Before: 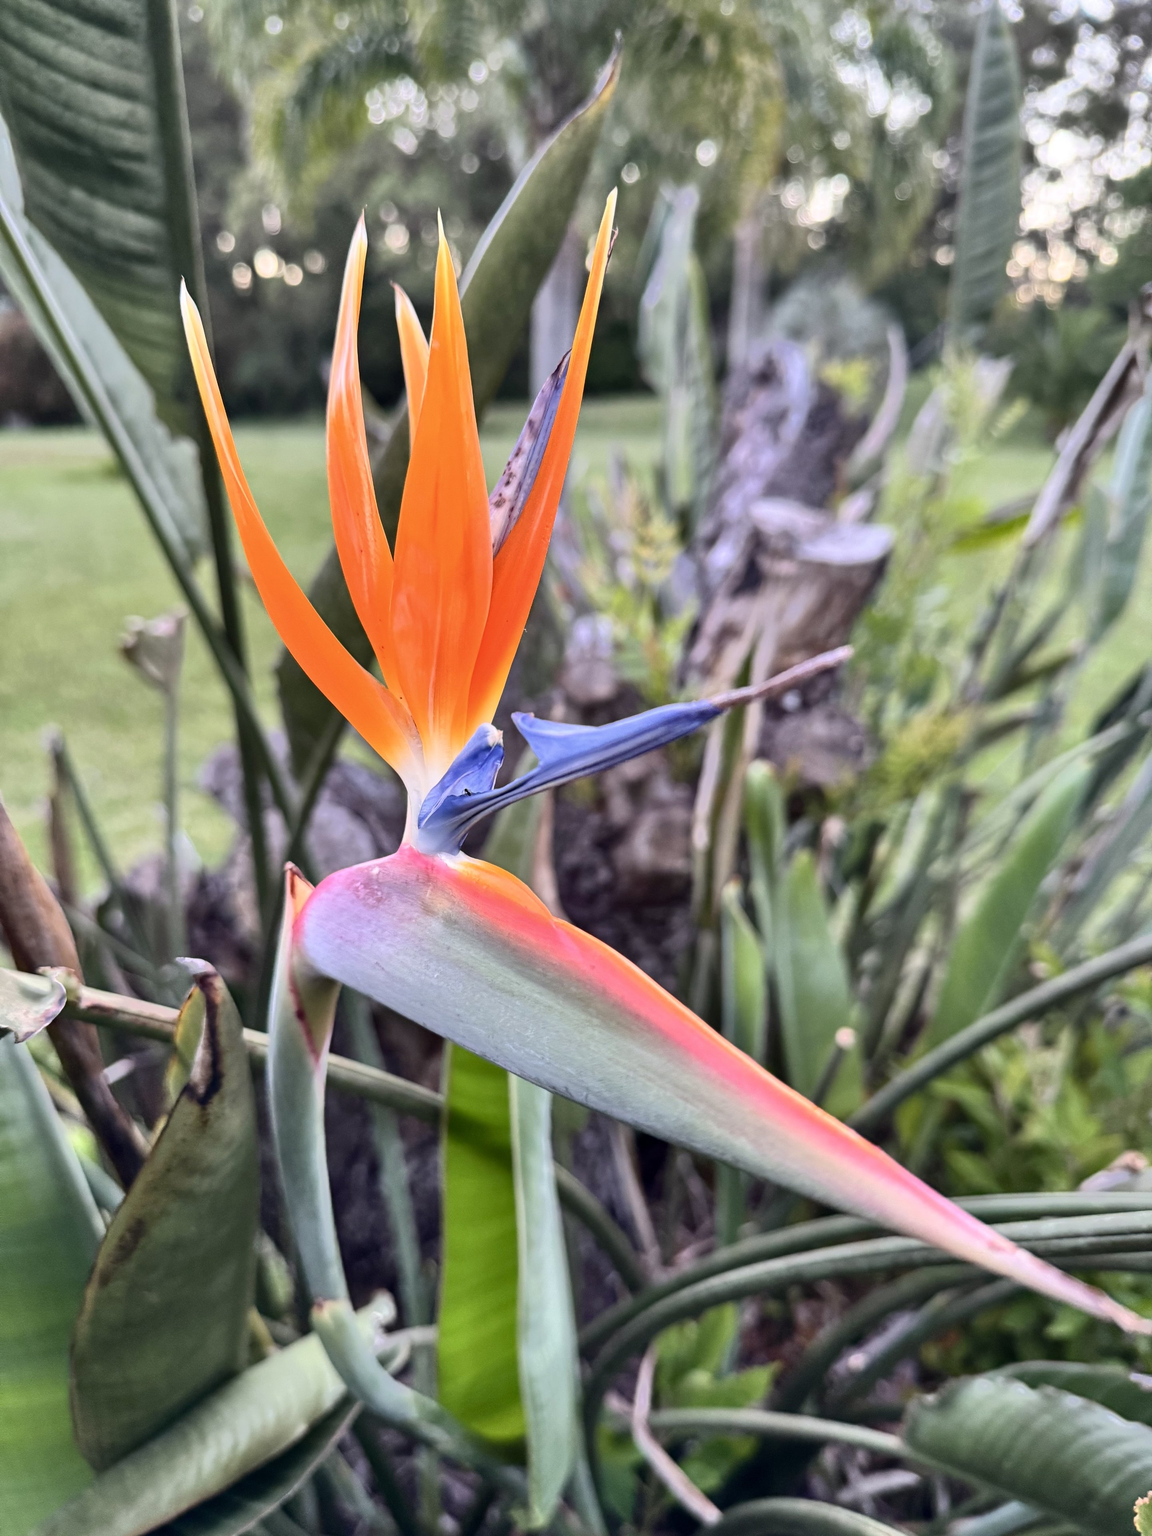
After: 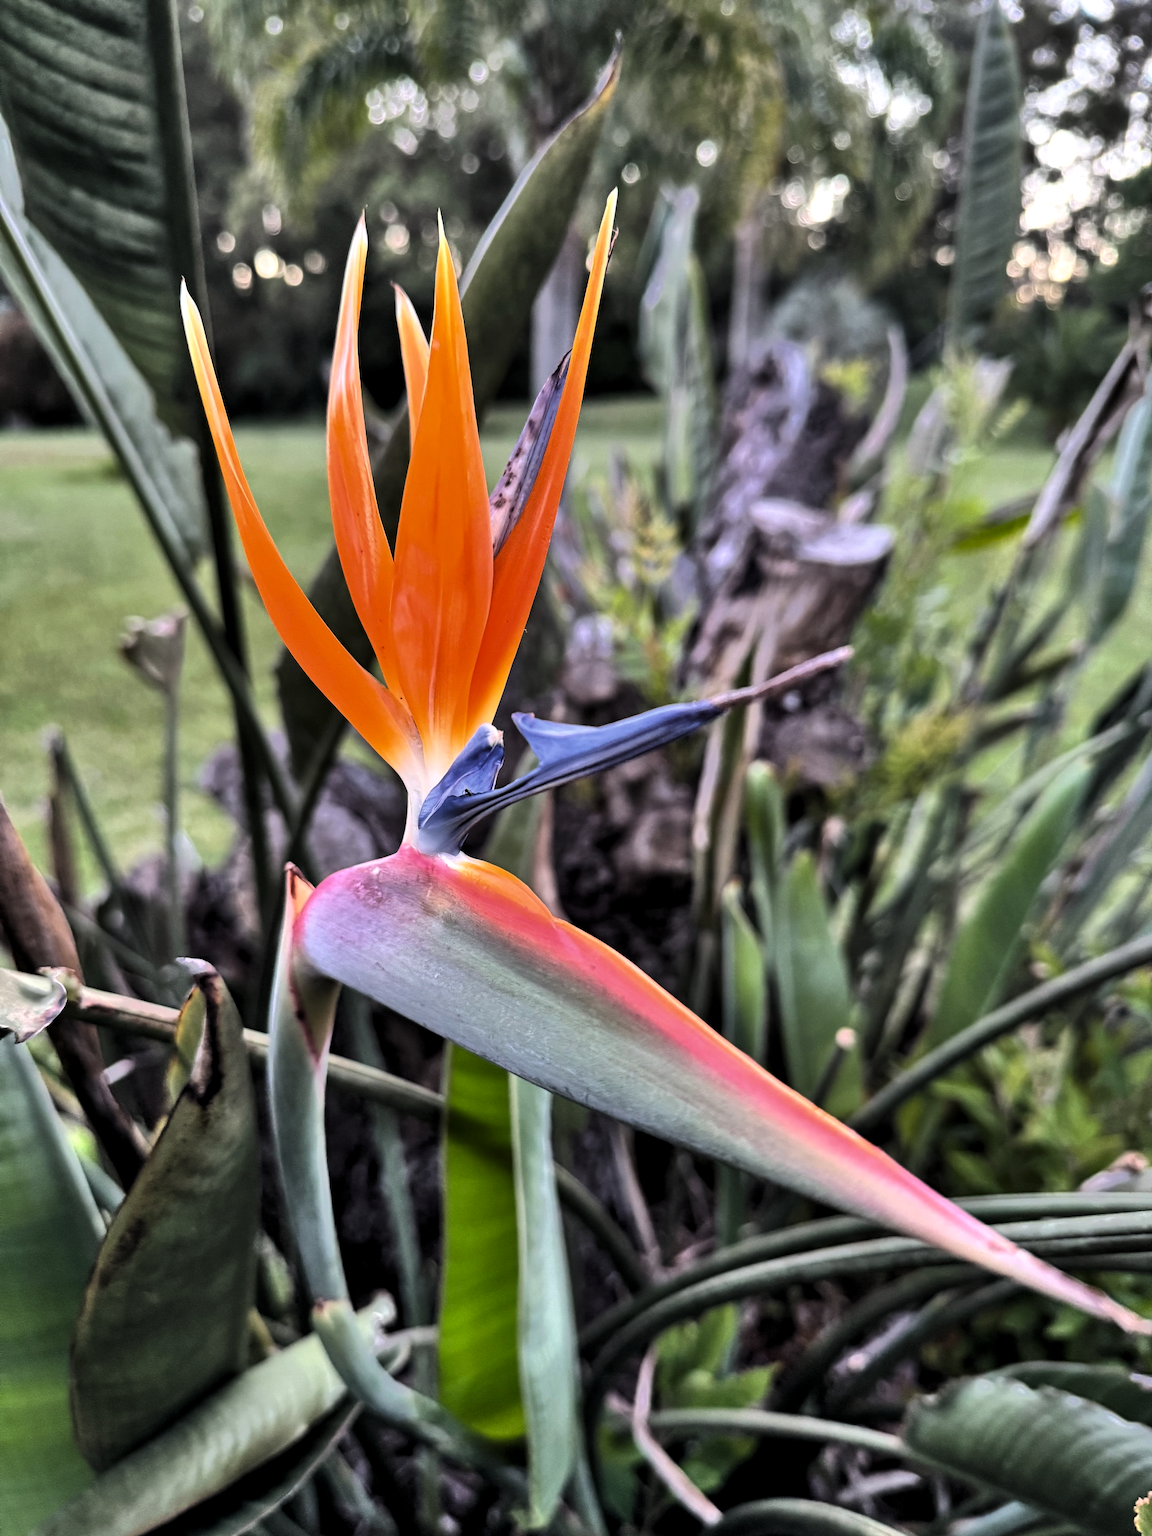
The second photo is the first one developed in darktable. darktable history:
levels: levels [0.101, 0.578, 0.953]
shadows and highlights: radius 118.42, shadows 42.12, highlights -62.21, soften with gaussian
